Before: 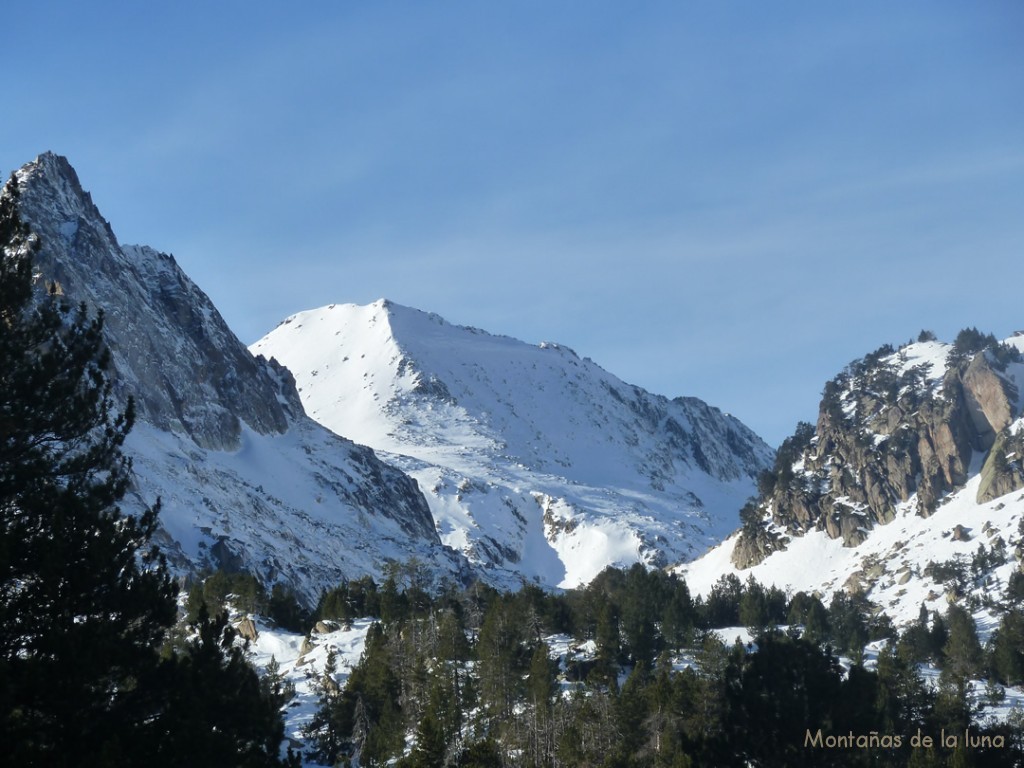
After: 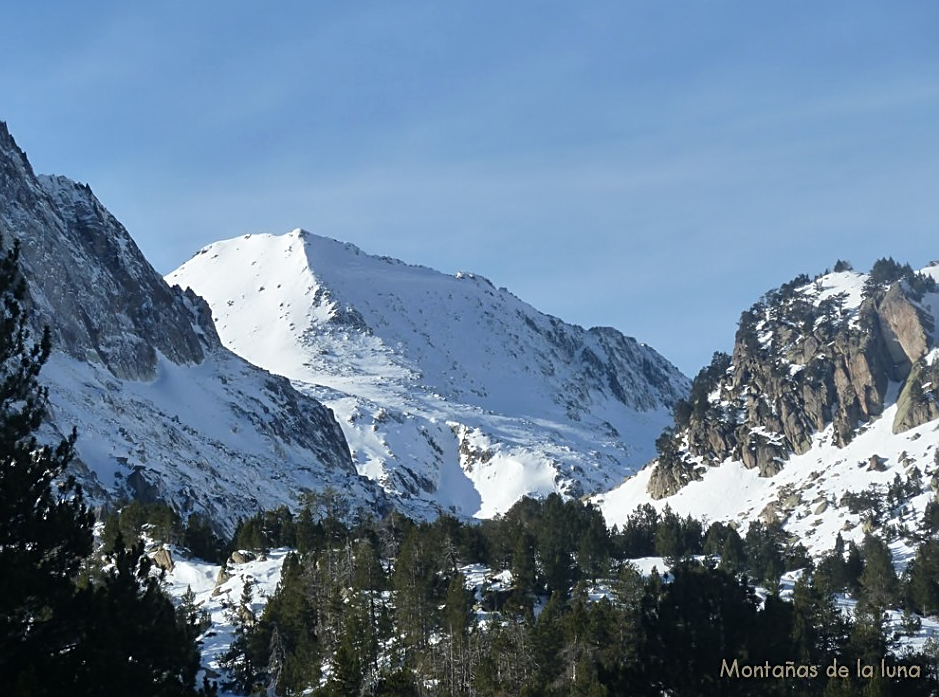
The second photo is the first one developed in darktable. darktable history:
sharpen: on, module defaults
contrast brightness saturation: contrast 0.07
crop and rotate: left 8.262%, top 9.226%
